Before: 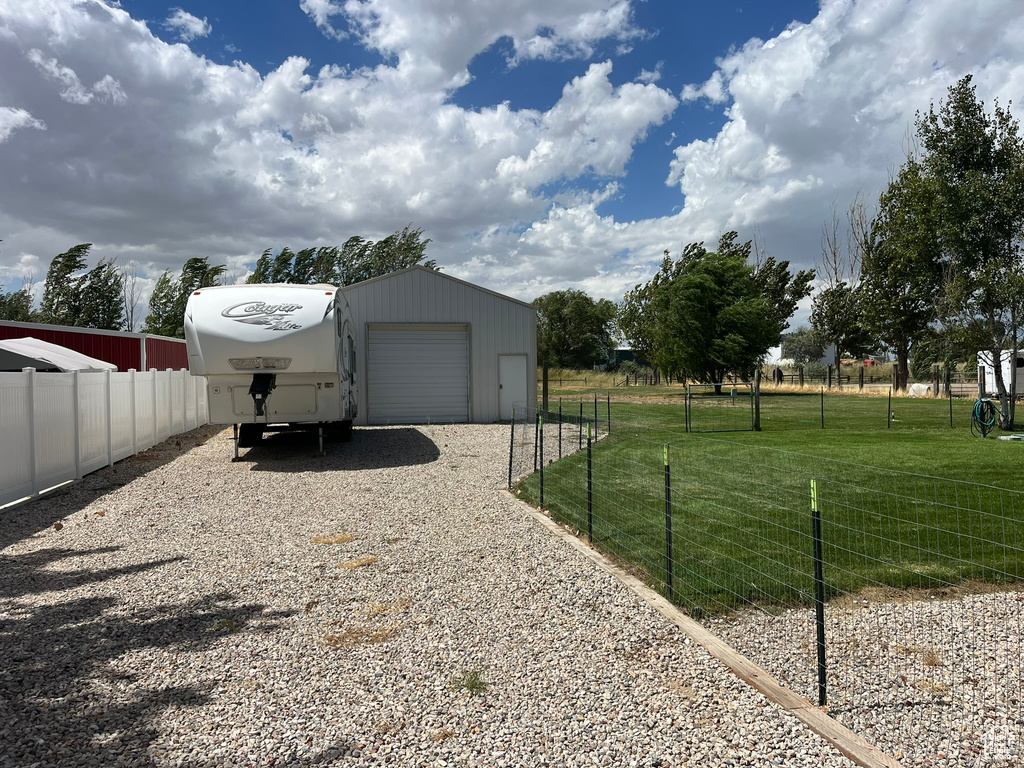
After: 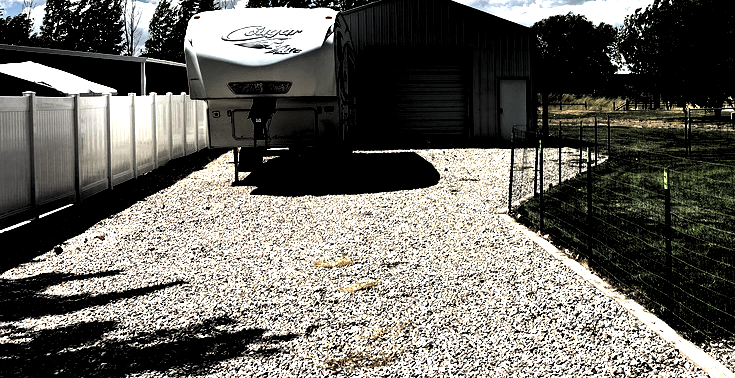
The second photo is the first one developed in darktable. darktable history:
haze removal: strength 0.289, distance 0.247, compatibility mode true, adaptive false
exposure: exposure 1.225 EV, compensate highlight preservation false
levels: levels [0.514, 0.759, 1]
crop: top 36.009%, right 28.178%, bottom 14.645%
